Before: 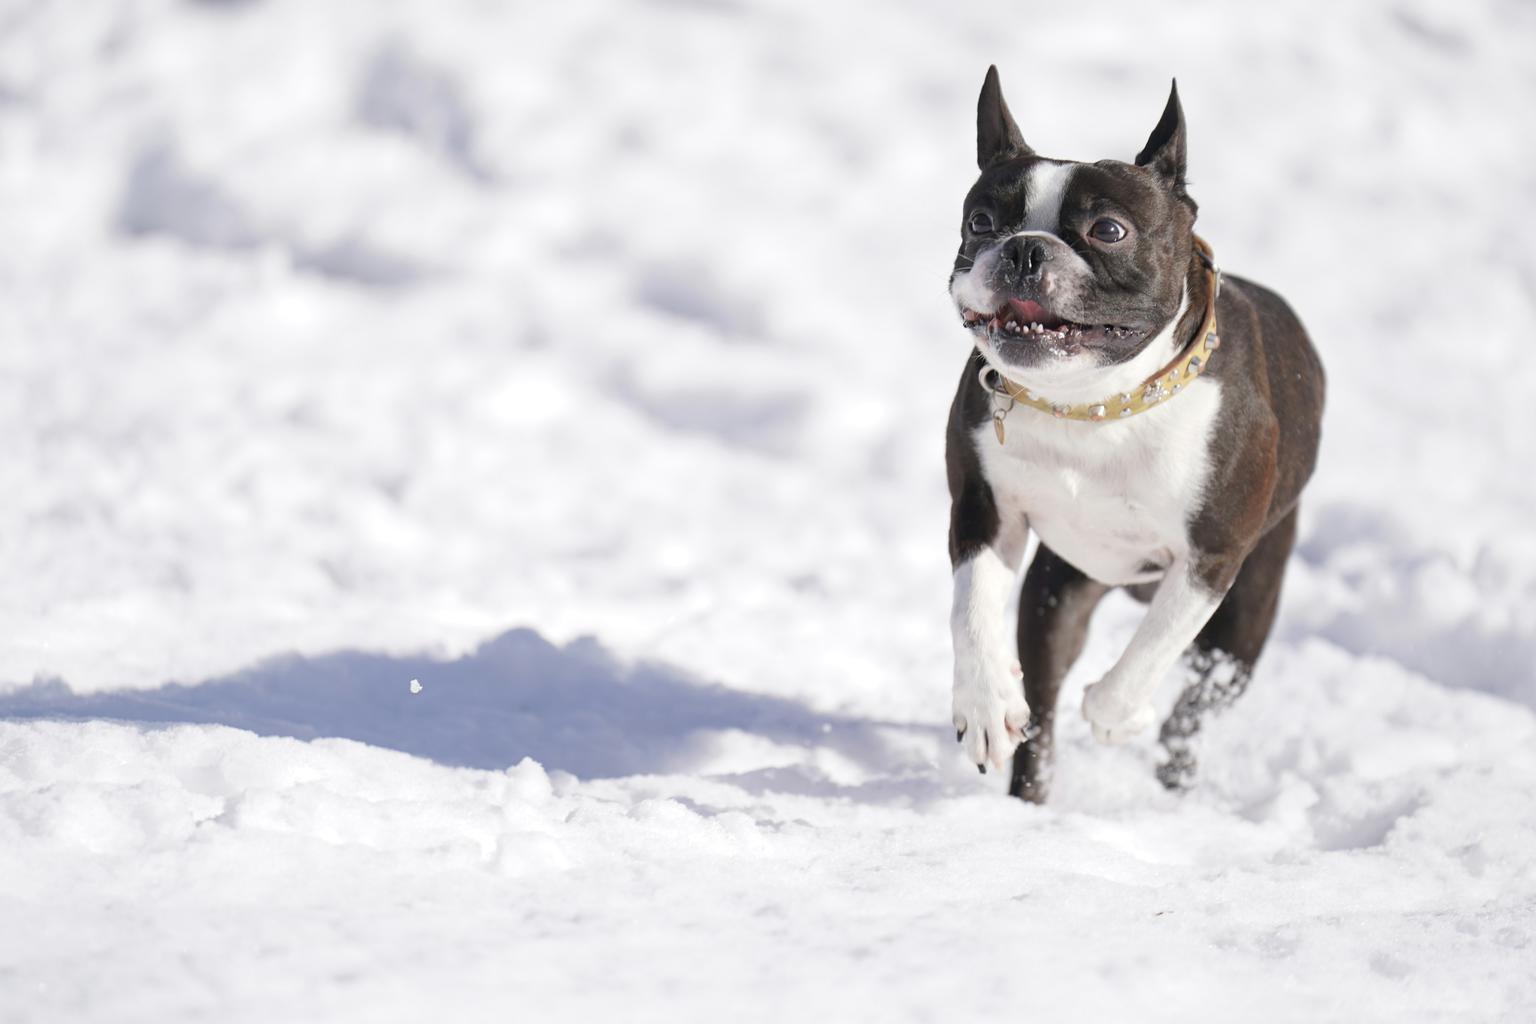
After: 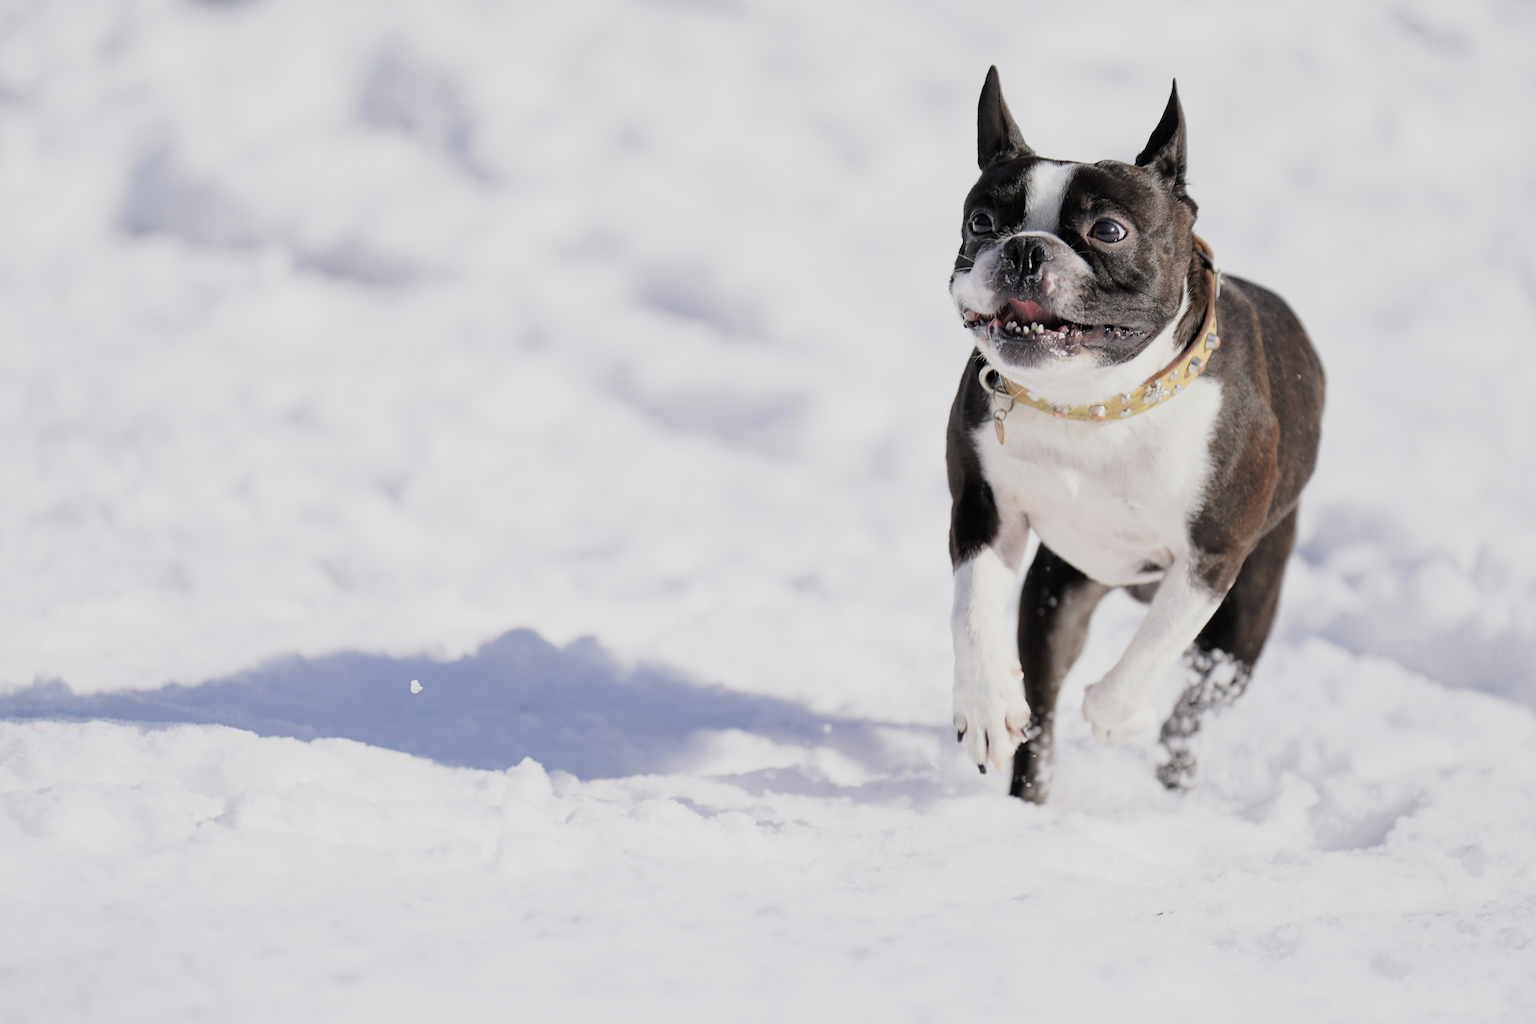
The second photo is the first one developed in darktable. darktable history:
sharpen: amount 0.2
filmic rgb: black relative exposure -7.75 EV, white relative exposure 4.4 EV, threshold 3 EV, hardness 3.76, latitude 50%, contrast 1.1, color science v5 (2021), contrast in shadows safe, contrast in highlights safe, enable highlight reconstruction true
